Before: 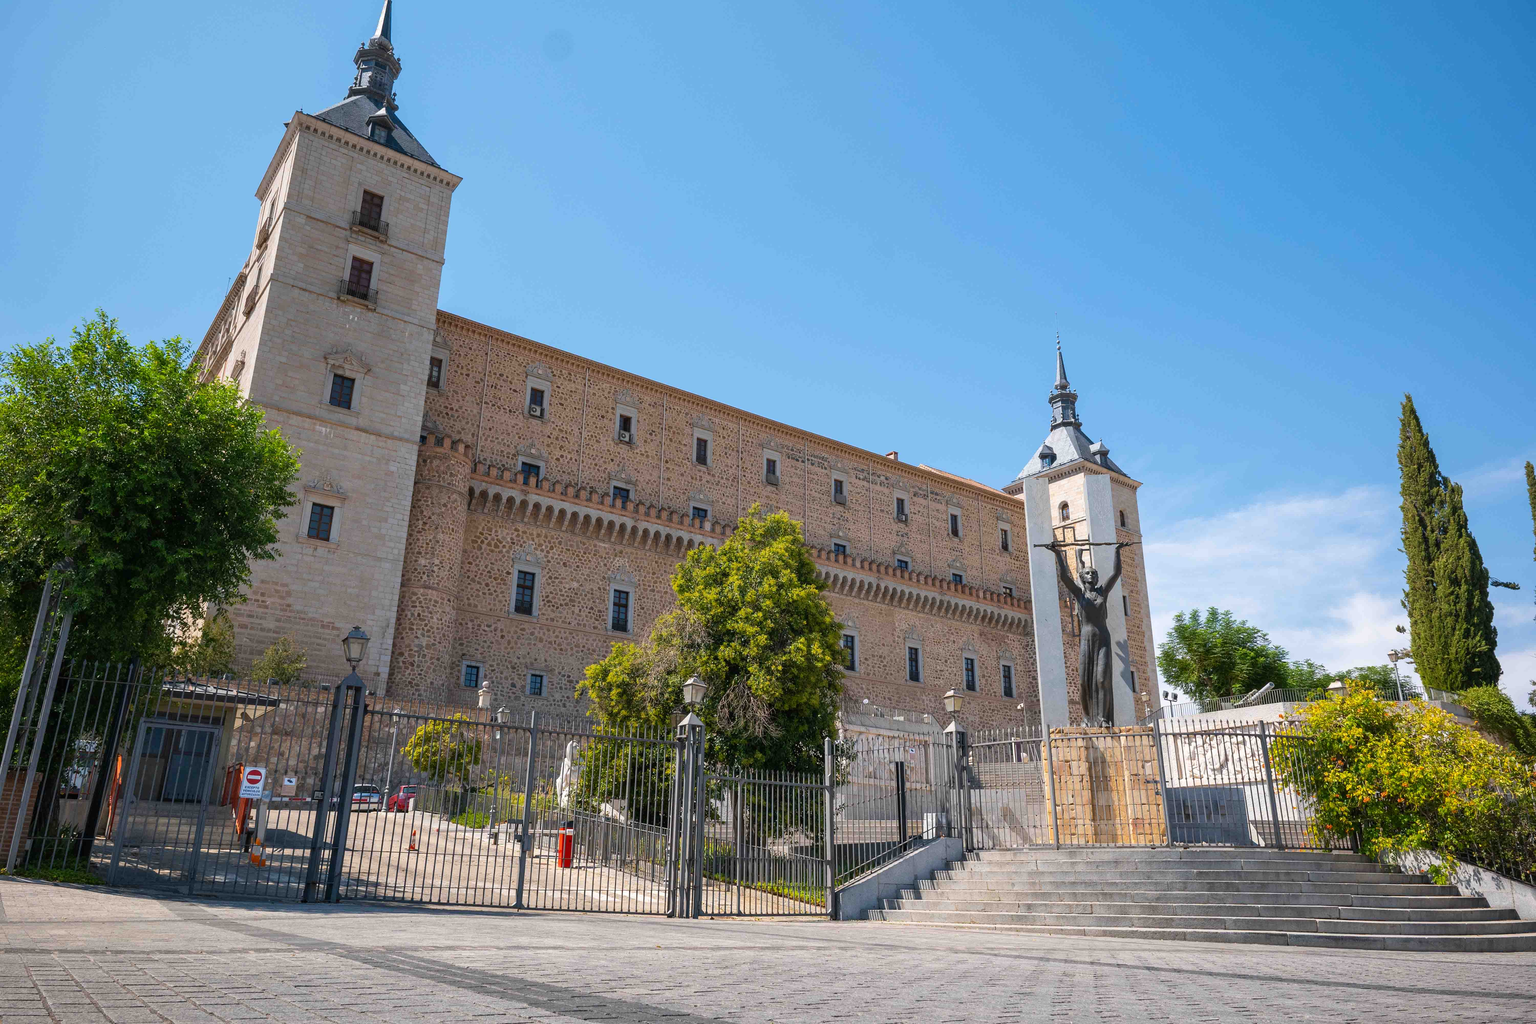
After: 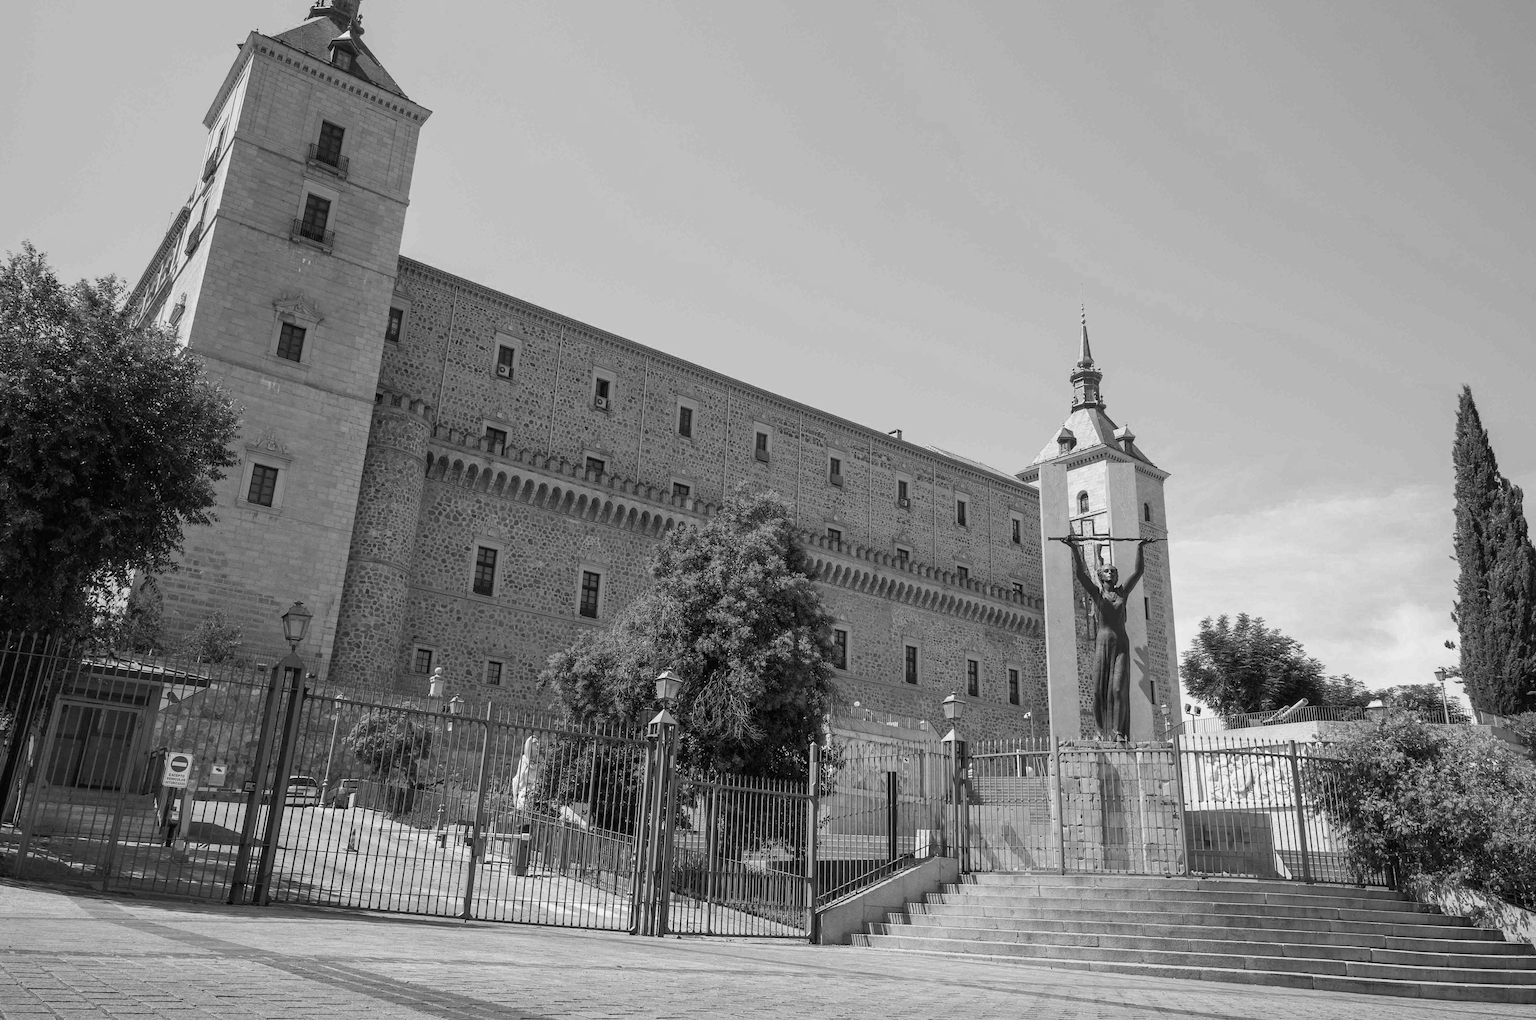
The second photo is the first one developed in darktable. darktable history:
crop and rotate: angle -1.99°, left 3.106%, top 4.321%, right 1.601%, bottom 0.739%
color calibration: output gray [0.25, 0.35, 0.4, 0], illuminant same as pipeline (D50), adaptation XYZ, x 0.345, y 0.357, temperature 5002.95 K
